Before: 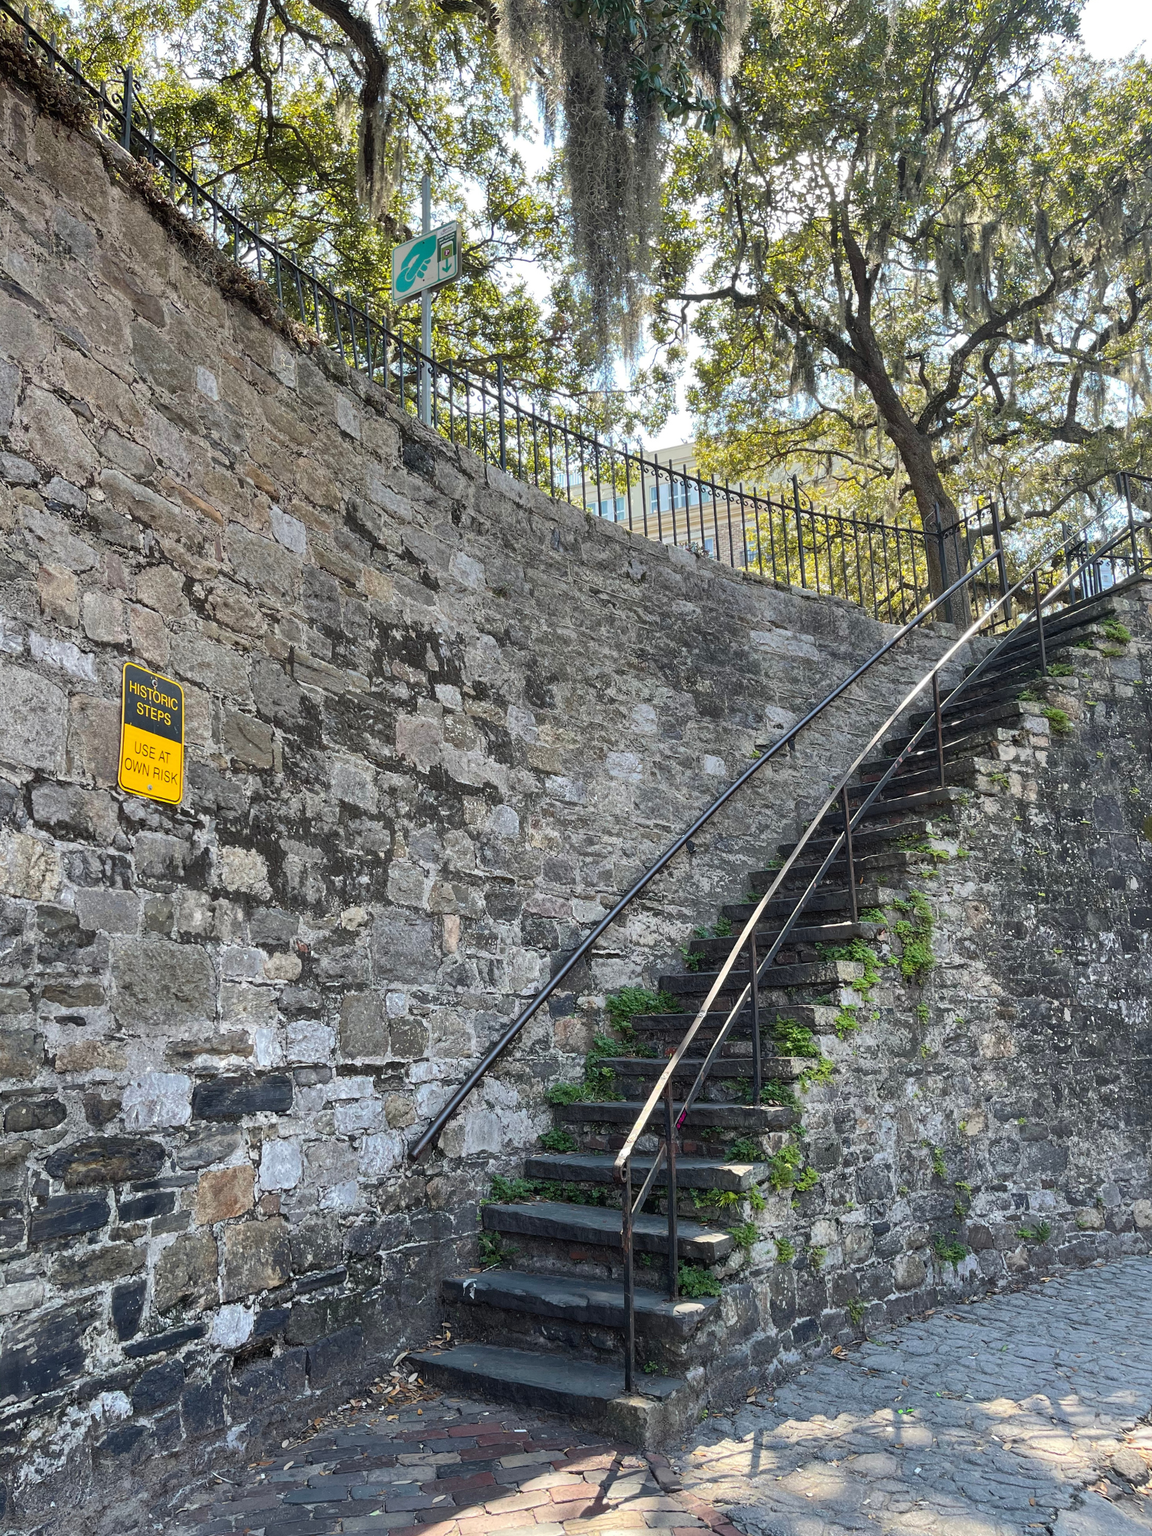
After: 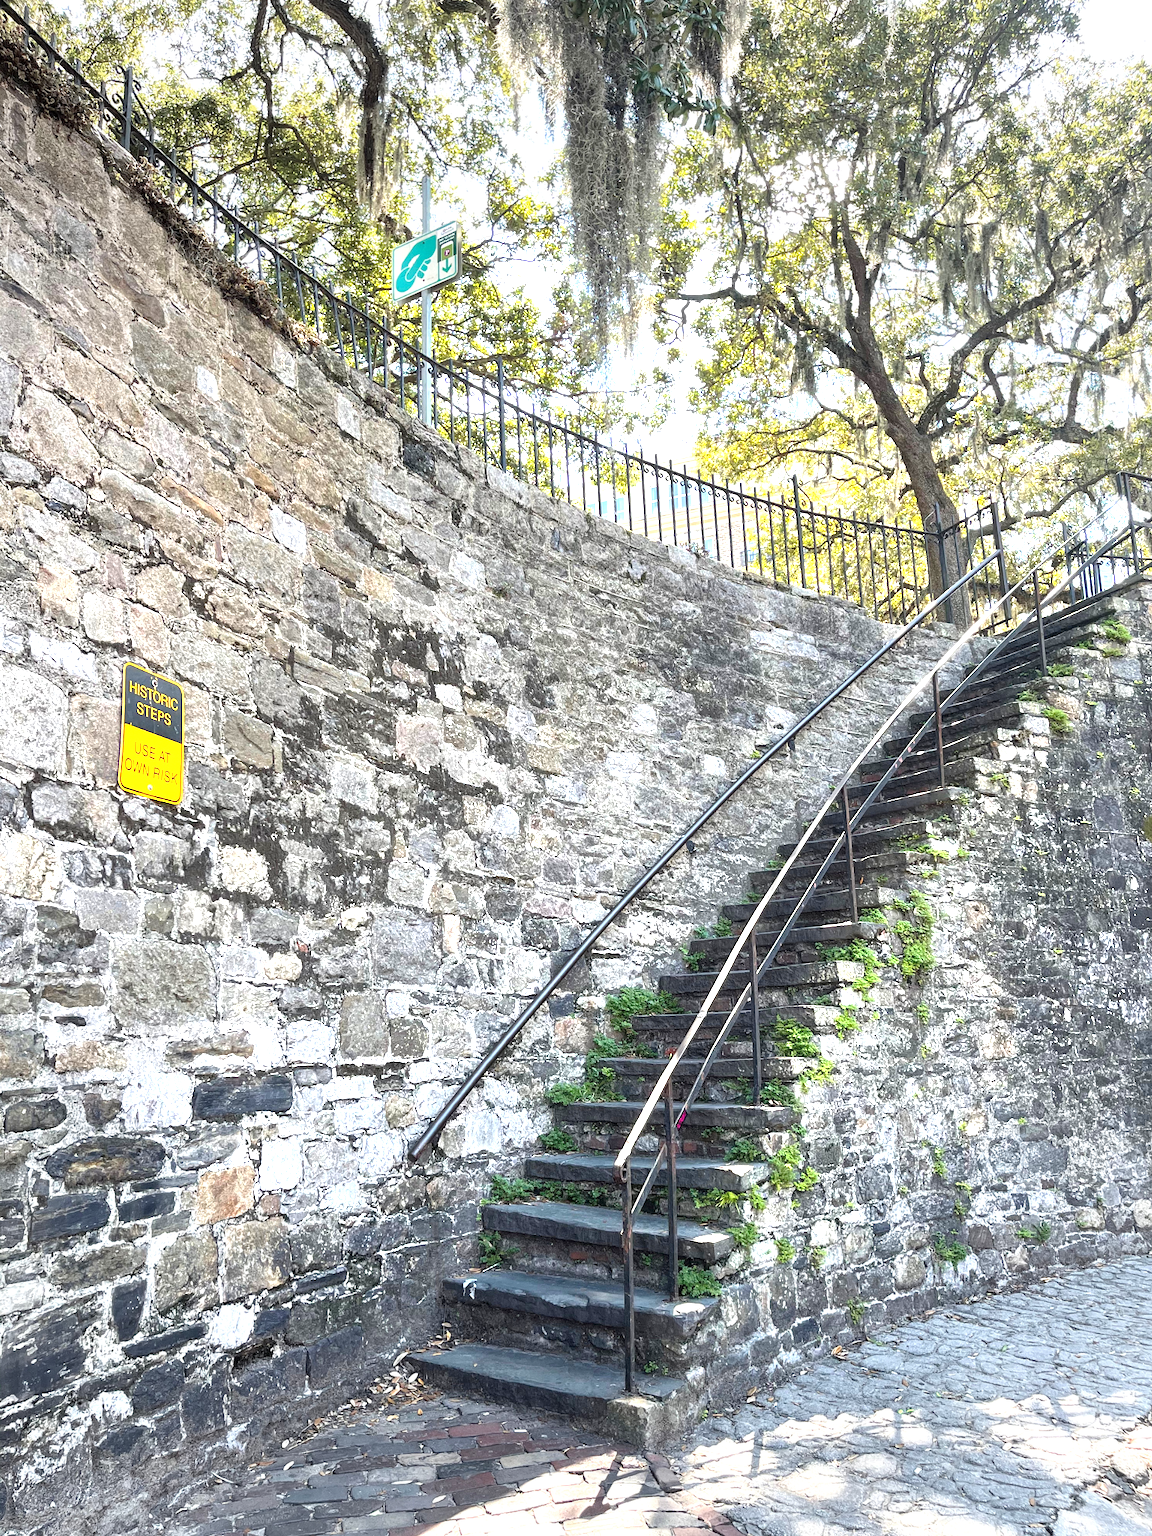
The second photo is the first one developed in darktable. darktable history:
local contrast: highlights 100%, shadows 100%, detail 120%, midtone range 0.2
exposure: black level correction 0, exposure 1.379 EV, compensate exposure bias true, compensate highlight preservation false
vignetting: fall-off start 91%, fall-off radius 39.39%, brightness -0.182, saturation -0.3, width/height ratio 1.219, shape 1.3, dithering 8-bit output, unbound false
